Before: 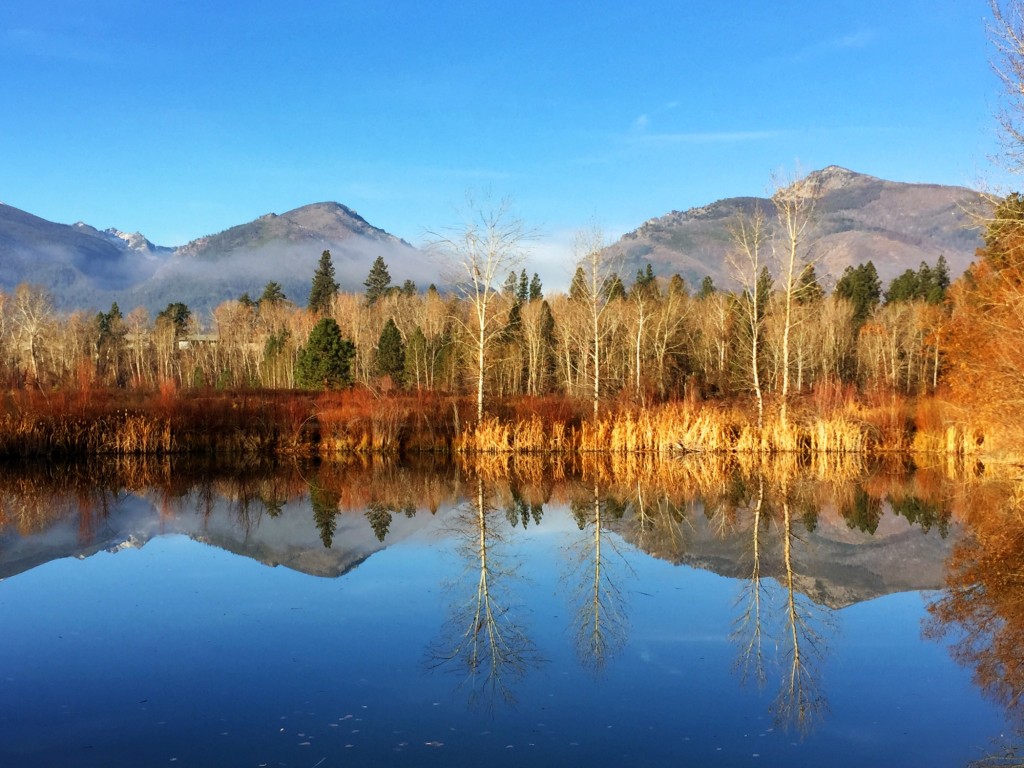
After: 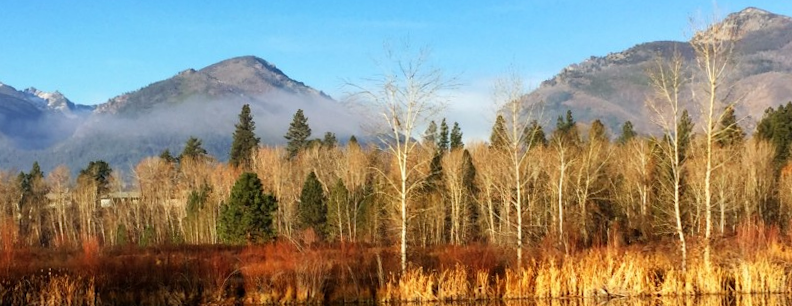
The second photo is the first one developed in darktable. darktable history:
crop: left 7.036%, top 18.398%, right 14.379%, bottom 40.043%
rotate and perspective: rotation -1.42°, crop left 0.016, crop right 0.984, crop top 0.035, crop bottom 0.965
